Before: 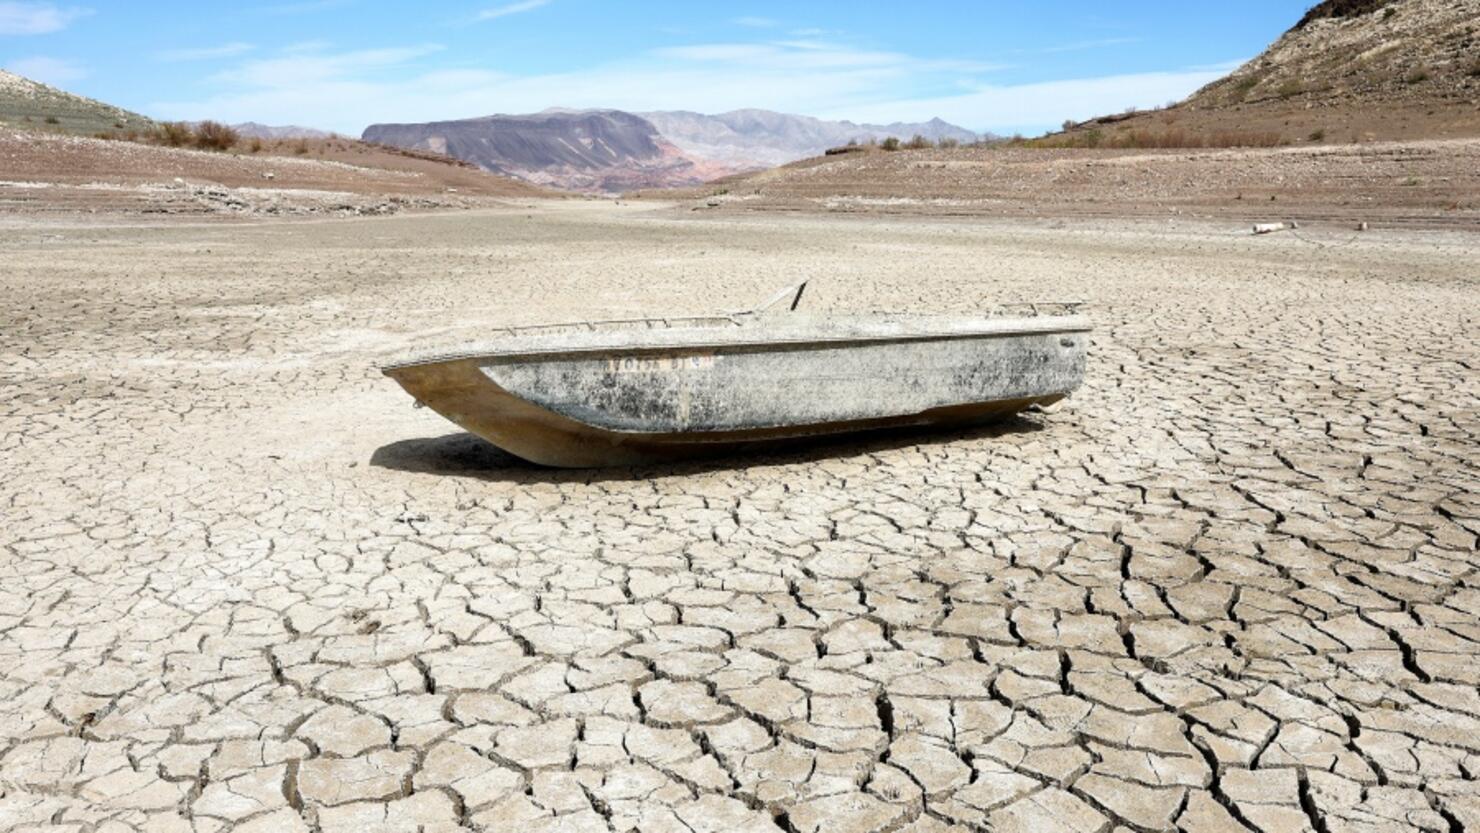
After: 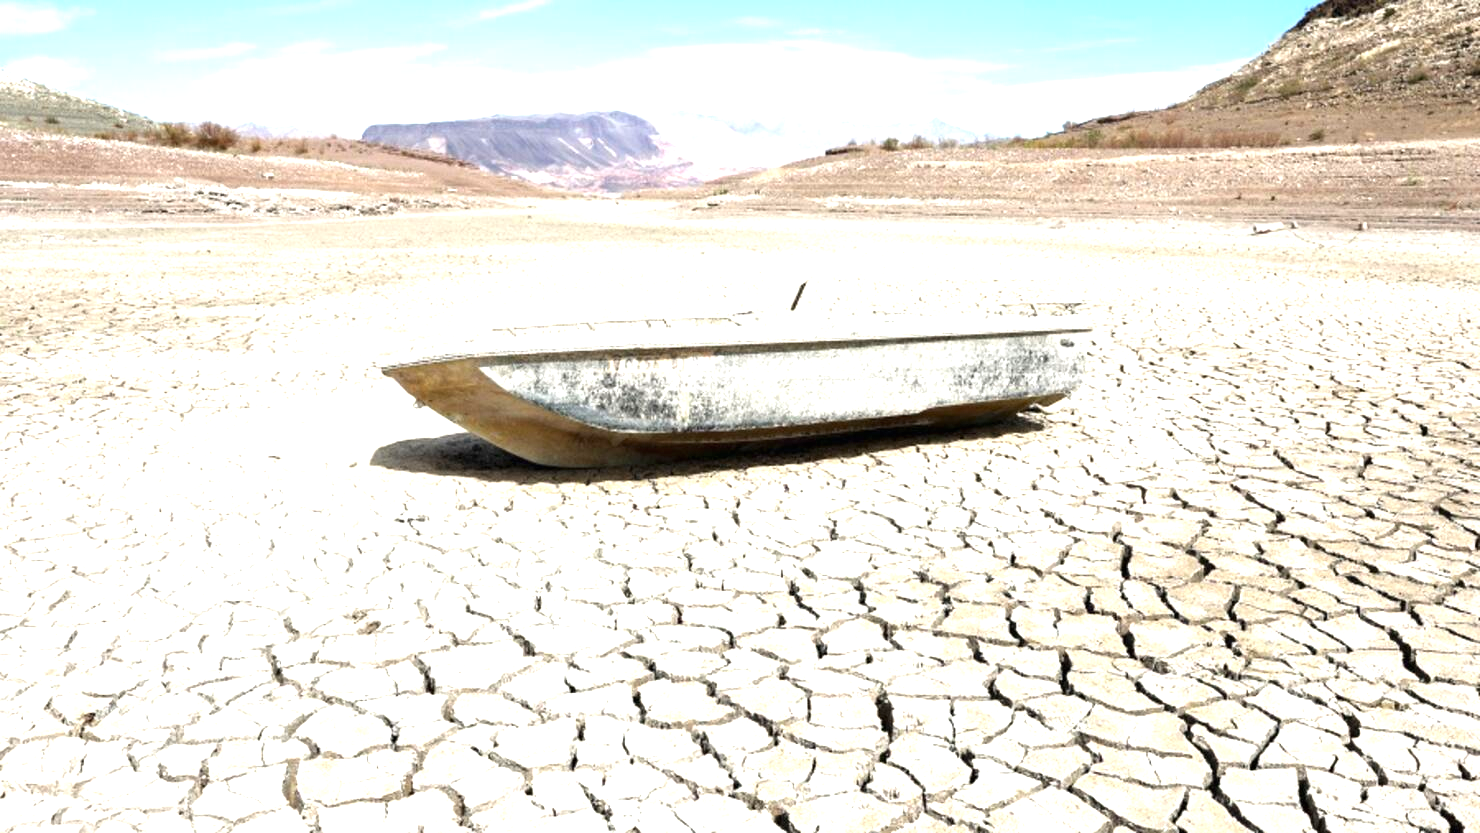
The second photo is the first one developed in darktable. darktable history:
exposure: black level correction 0, exposure 1.104 EV, compensate exposure bias true, compensate highlight preservation false
